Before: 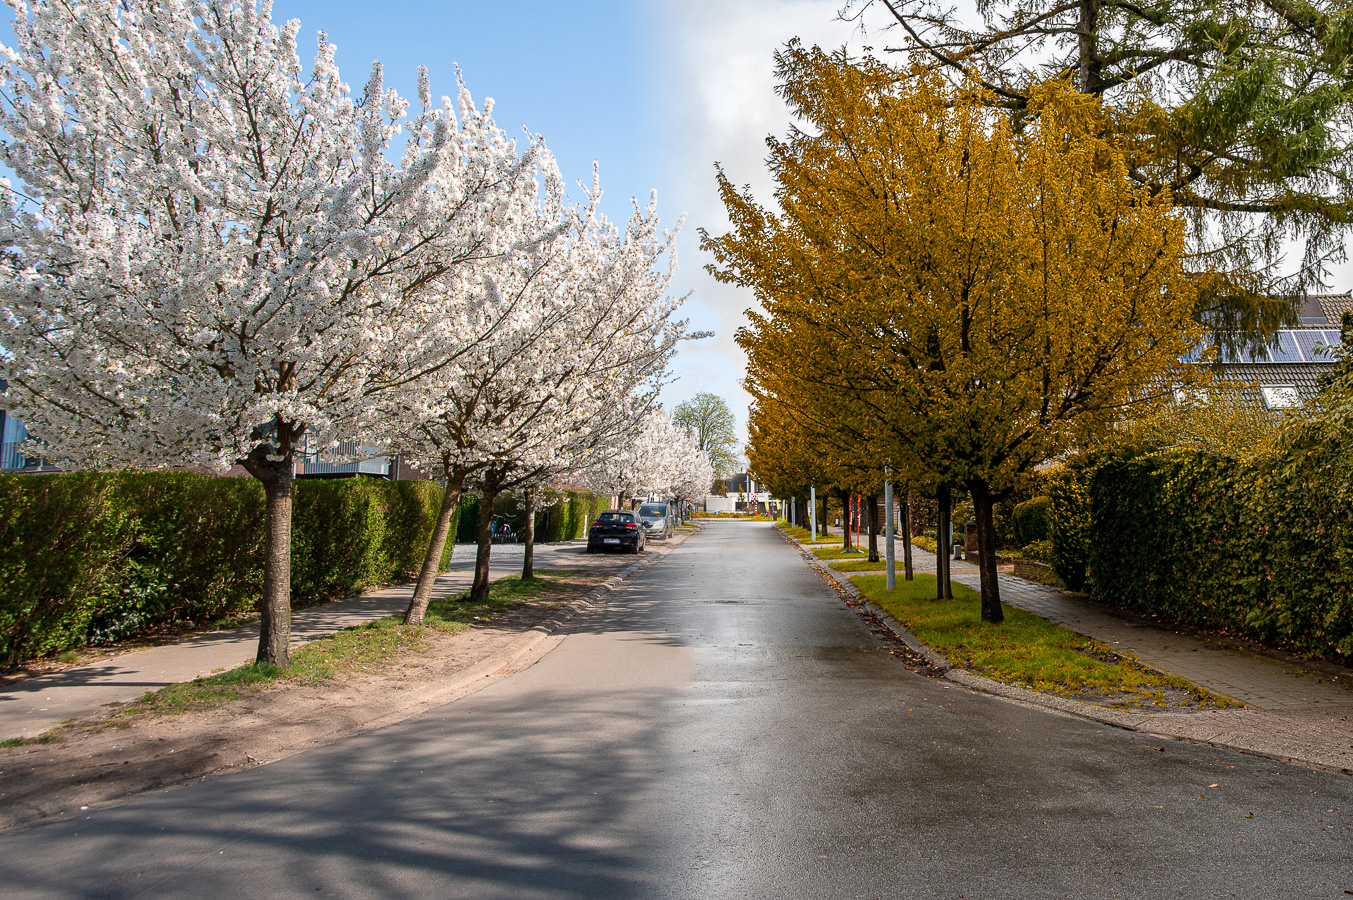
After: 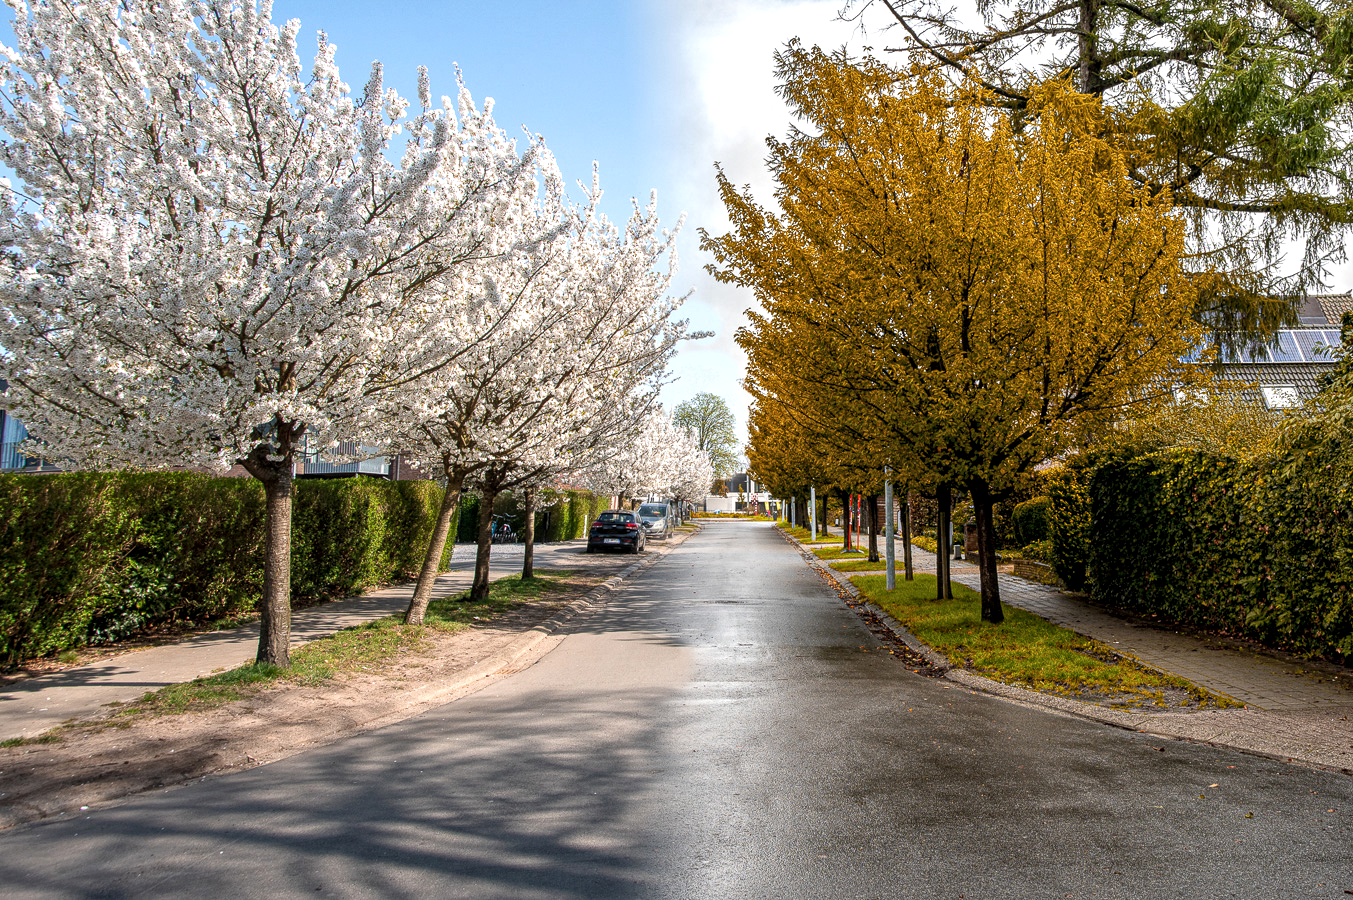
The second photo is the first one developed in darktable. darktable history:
local contrast: highlights 96%, shadows 84%, detail 160%, midtone range 0.2
exposure: exposure 0.201 EV, compensate highlight preservation false
